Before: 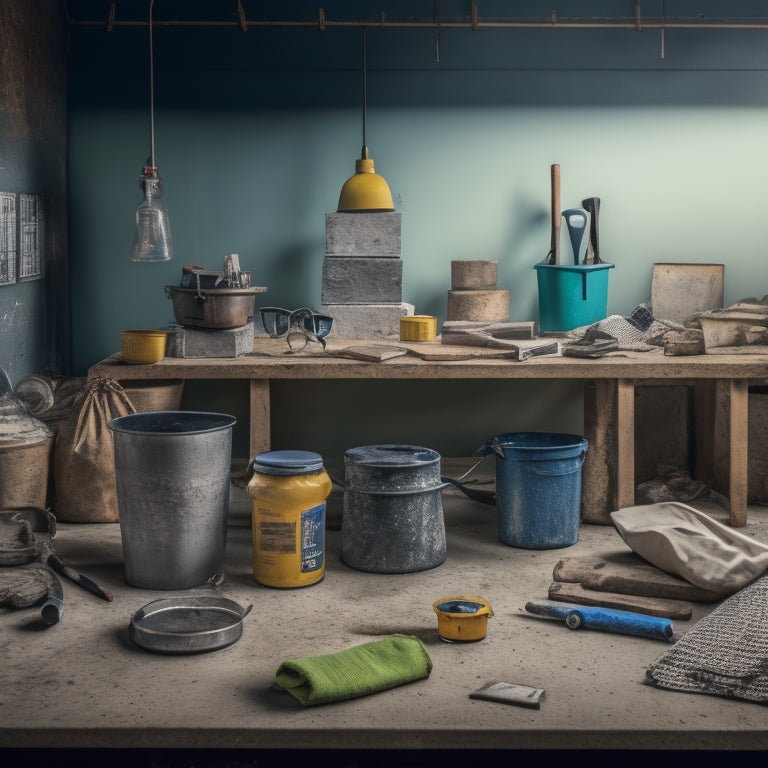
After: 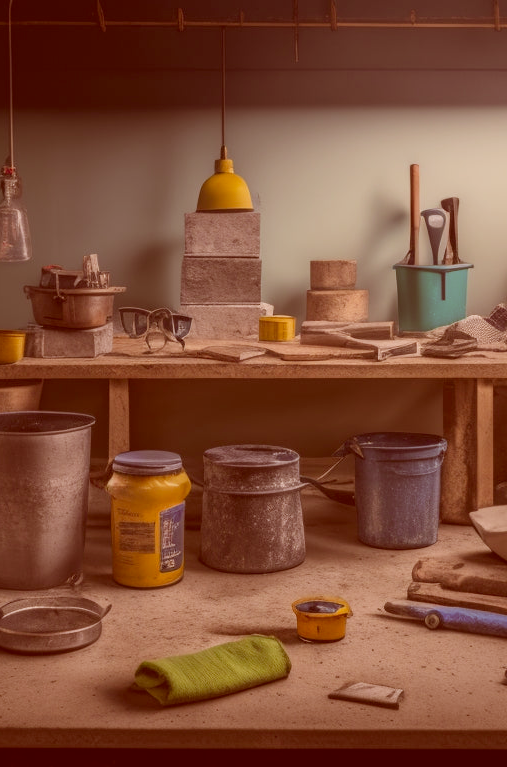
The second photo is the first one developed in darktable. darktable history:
crop and rotate: left 18.442%, right 15.508%
color correction: highlights a* 9.03, highlights b* 8.71, shadows a* 40, shadows b* 40, saturation 0.8
color balance: output saturation 110%
lowpass: radius 0.1, contrast 0.85, saturation 1.1, unbound 0
white balance: red 0.982, blue 1.018
